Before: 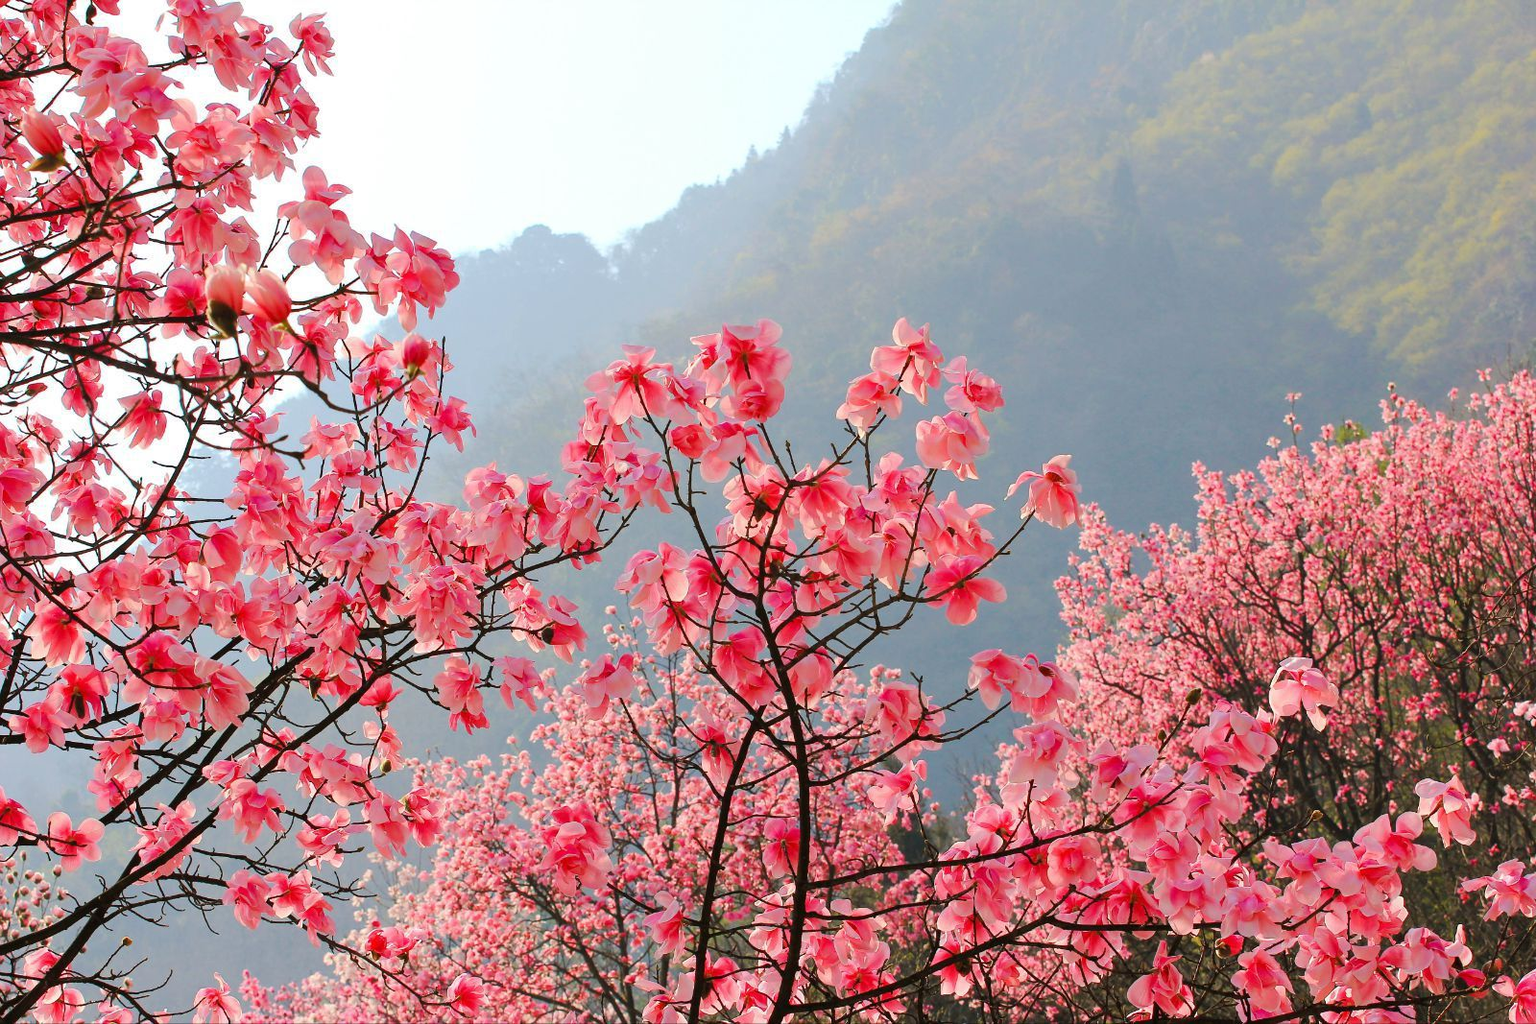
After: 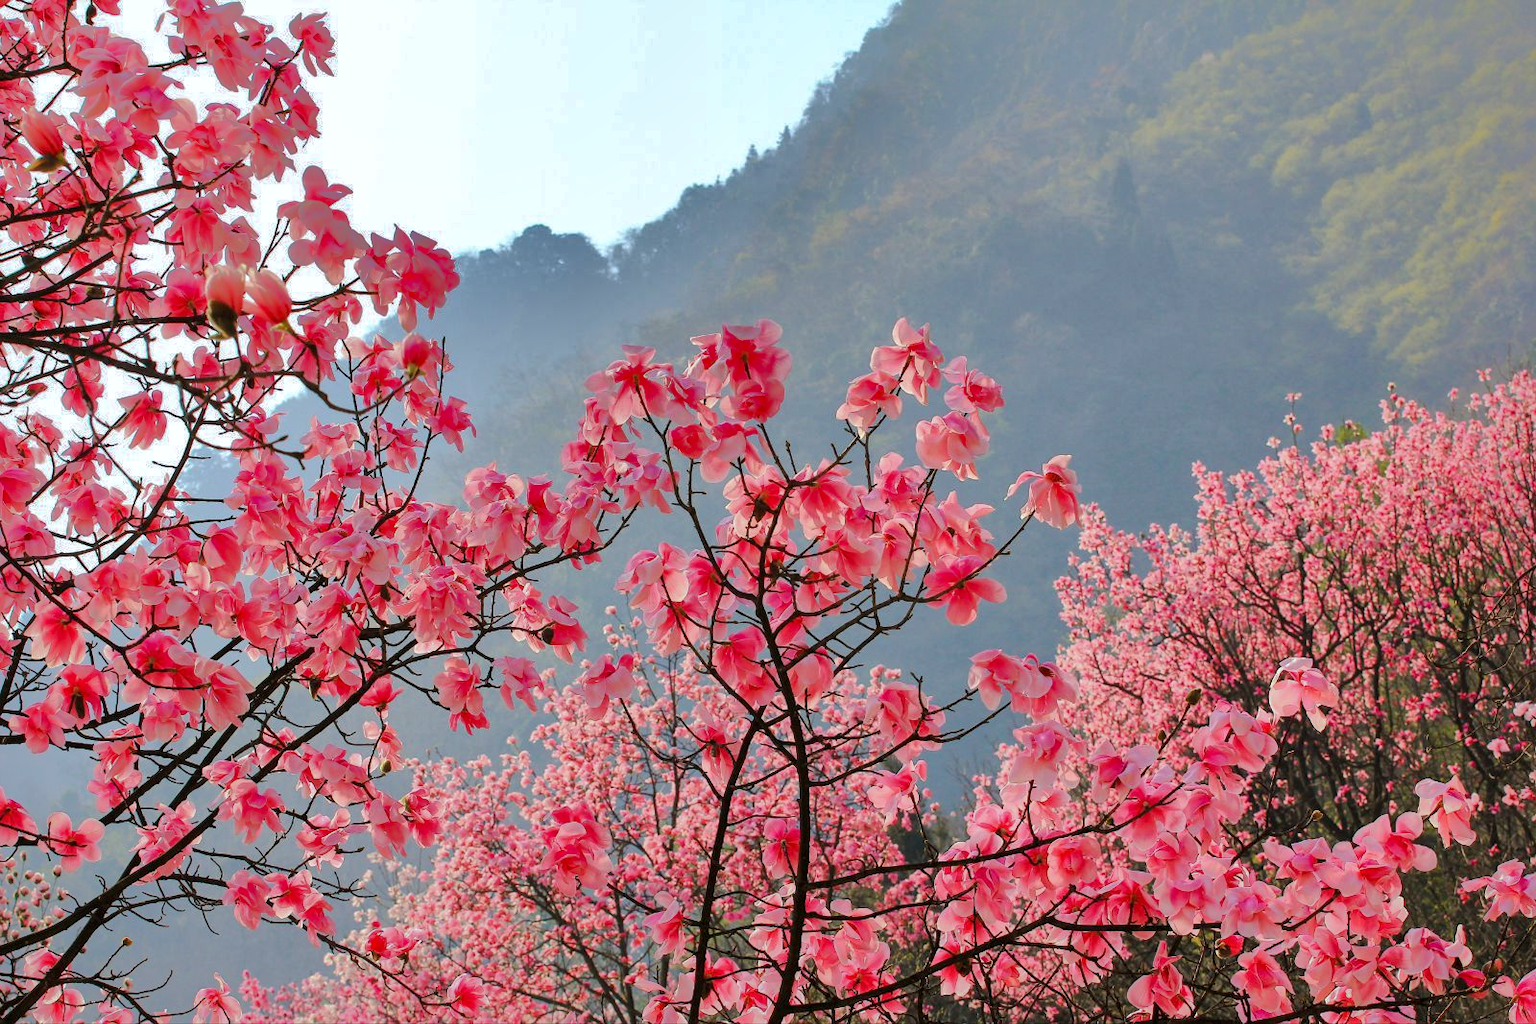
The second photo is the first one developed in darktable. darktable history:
local contrast: highlights 100%, shadows 100%, detail 120%, midtone range 0.2
shadows and highlights: shadows -19.91, highlights -73.15
white balance: red 0.982, blue 1.018
